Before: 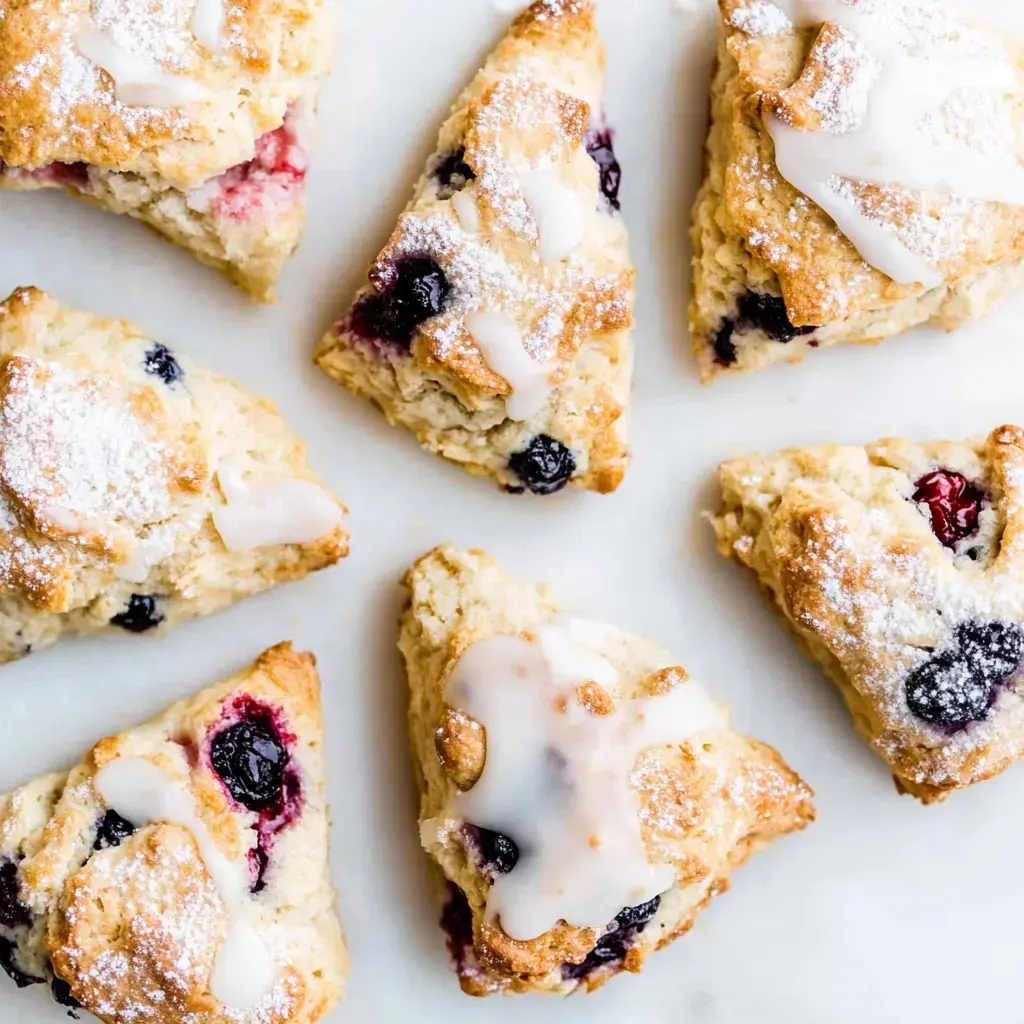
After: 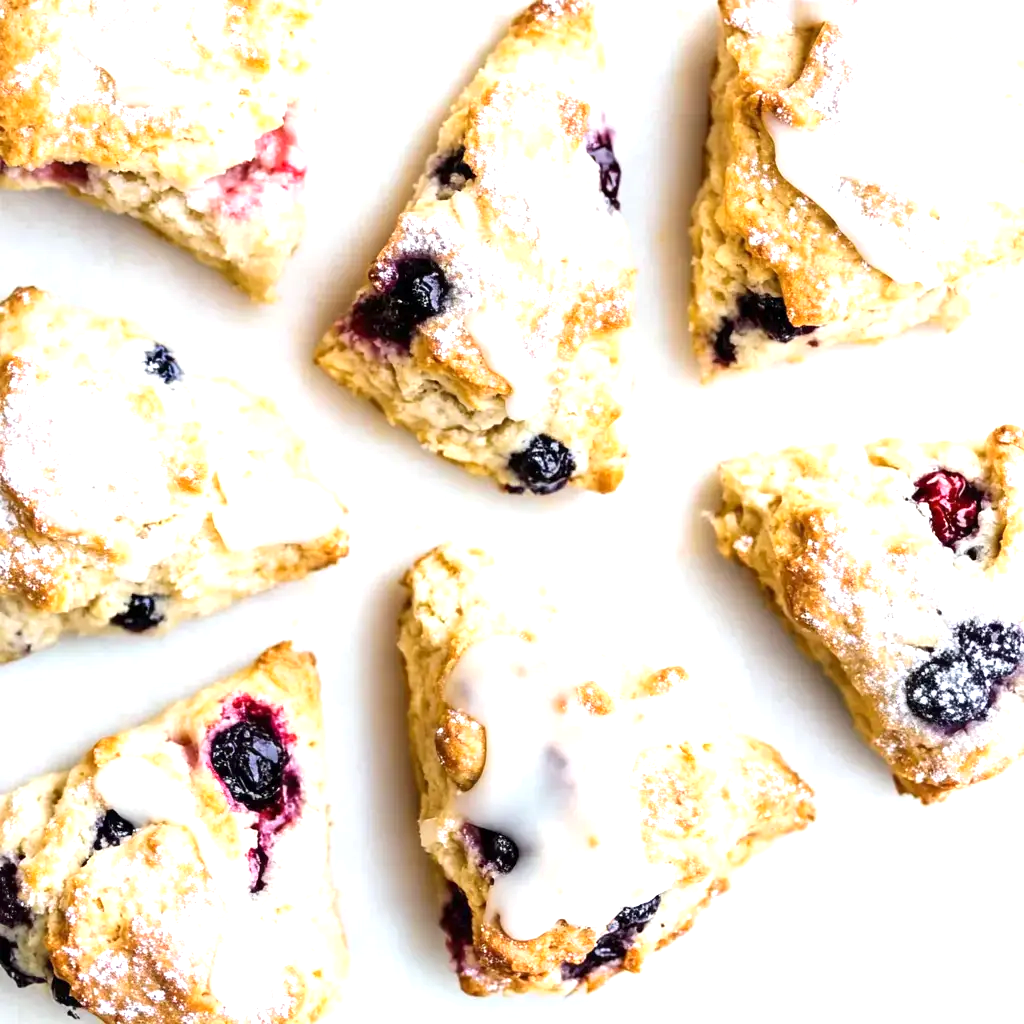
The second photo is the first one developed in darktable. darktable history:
exposure: exposure 0.773 EV, compensate highlight preservation false
